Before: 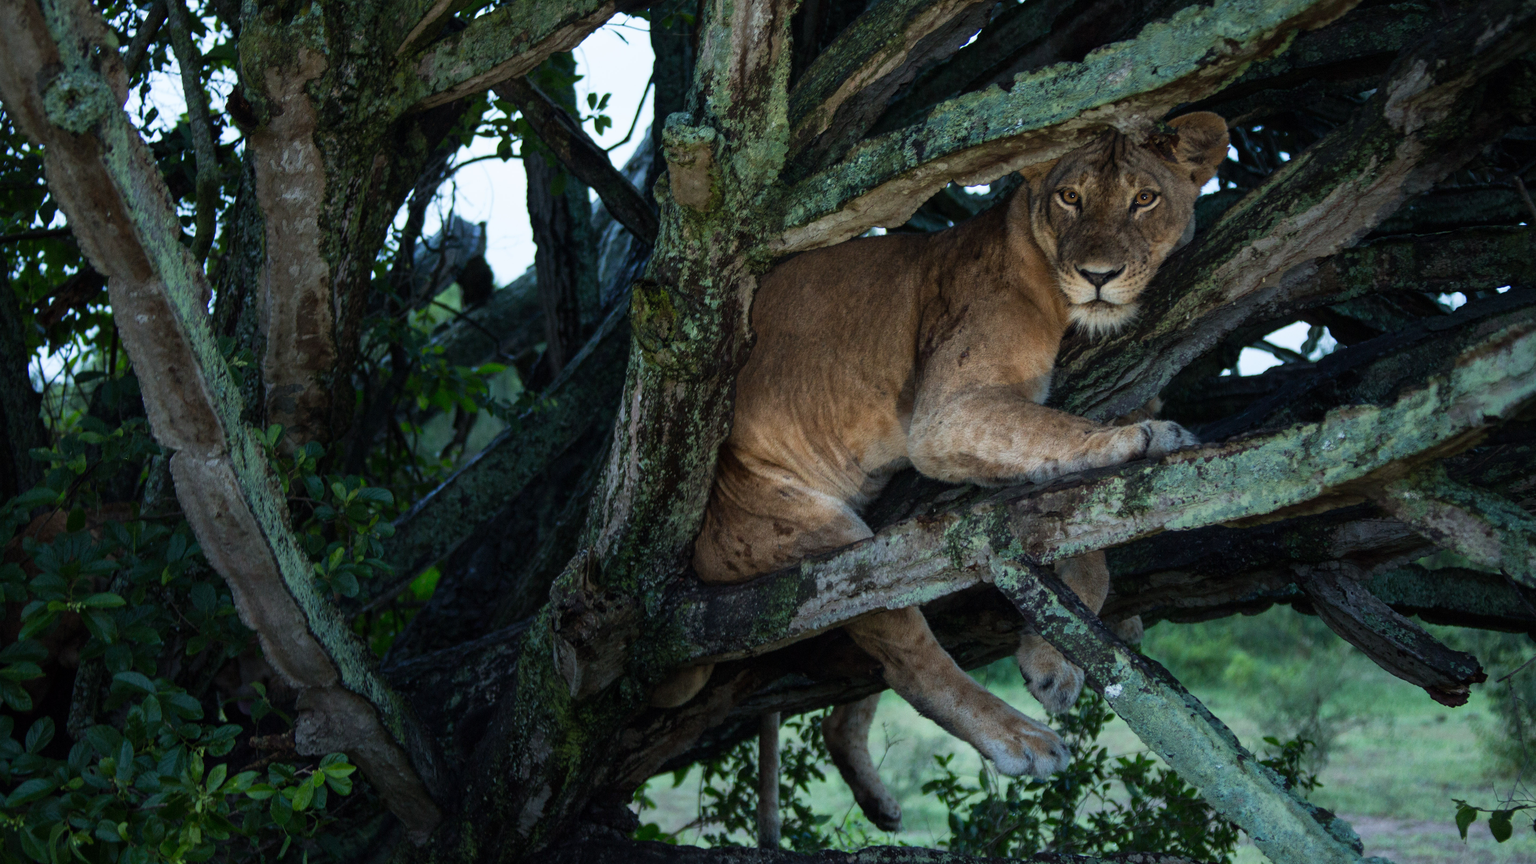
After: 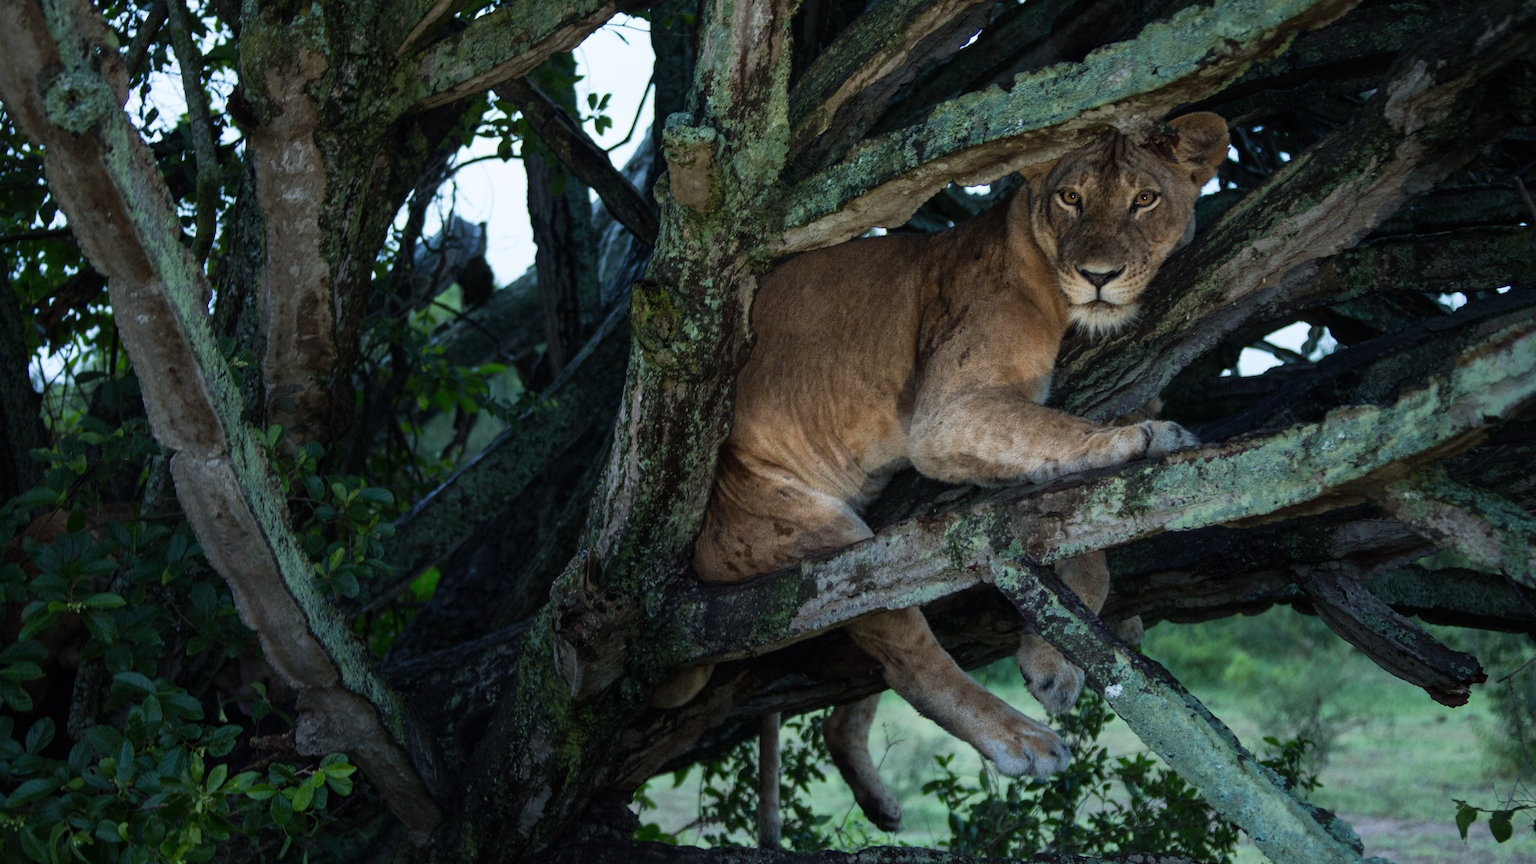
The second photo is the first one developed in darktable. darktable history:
color correction: highlights b* -0.049, saturation 0.98
